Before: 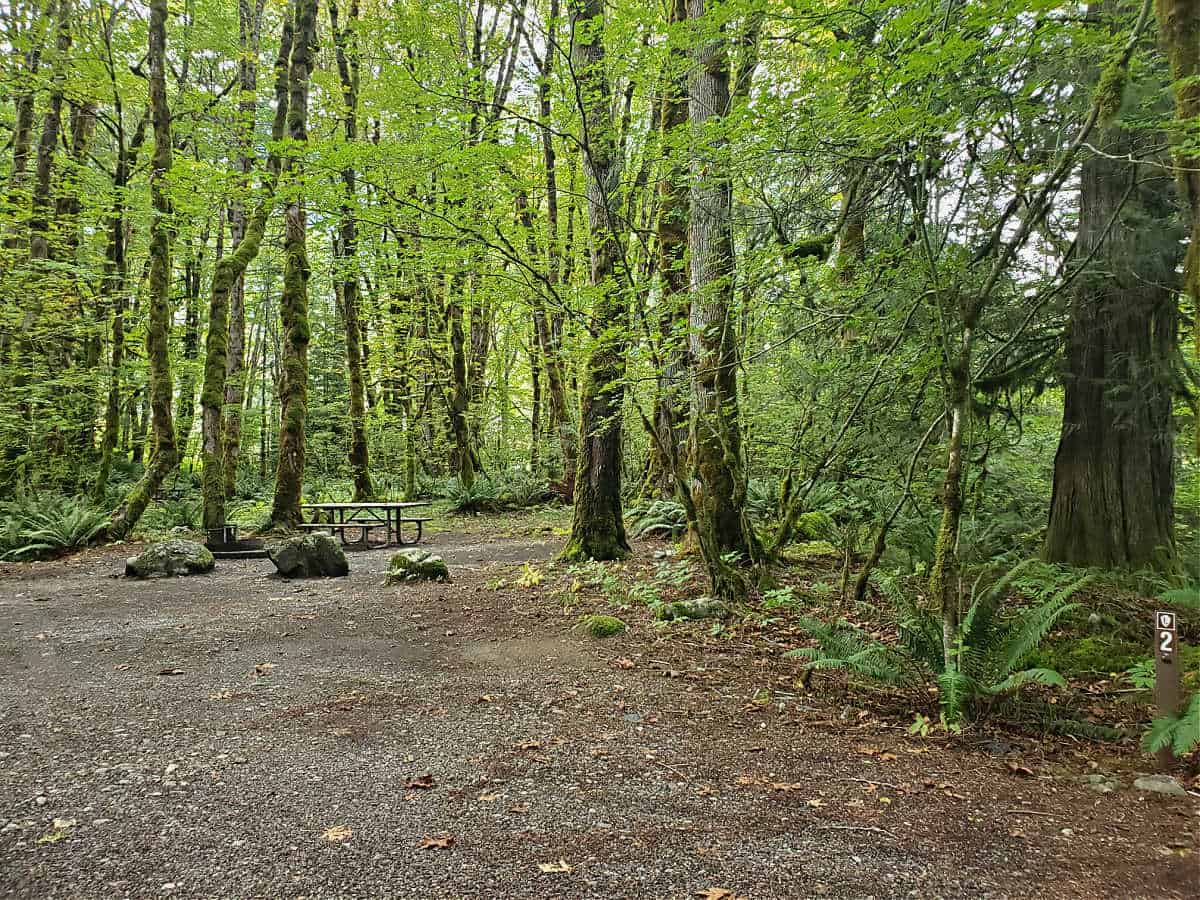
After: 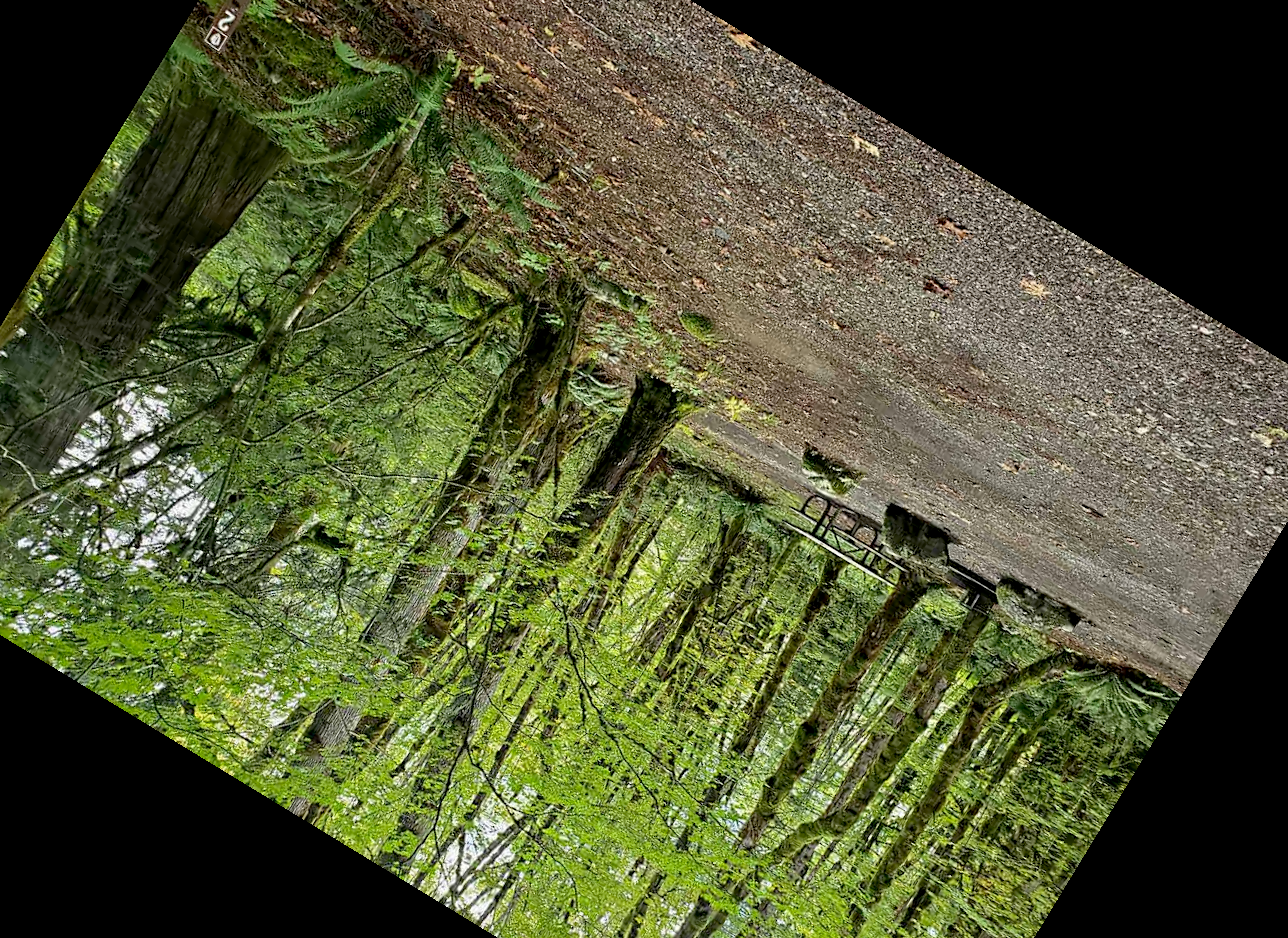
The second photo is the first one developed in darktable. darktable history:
crop and rotate: angle 148.68°, left 9.111%, top 15.603%, right 4.588%, bottom 17.041%
exposure: black level correction 0.009, compensate highlight preservation false
